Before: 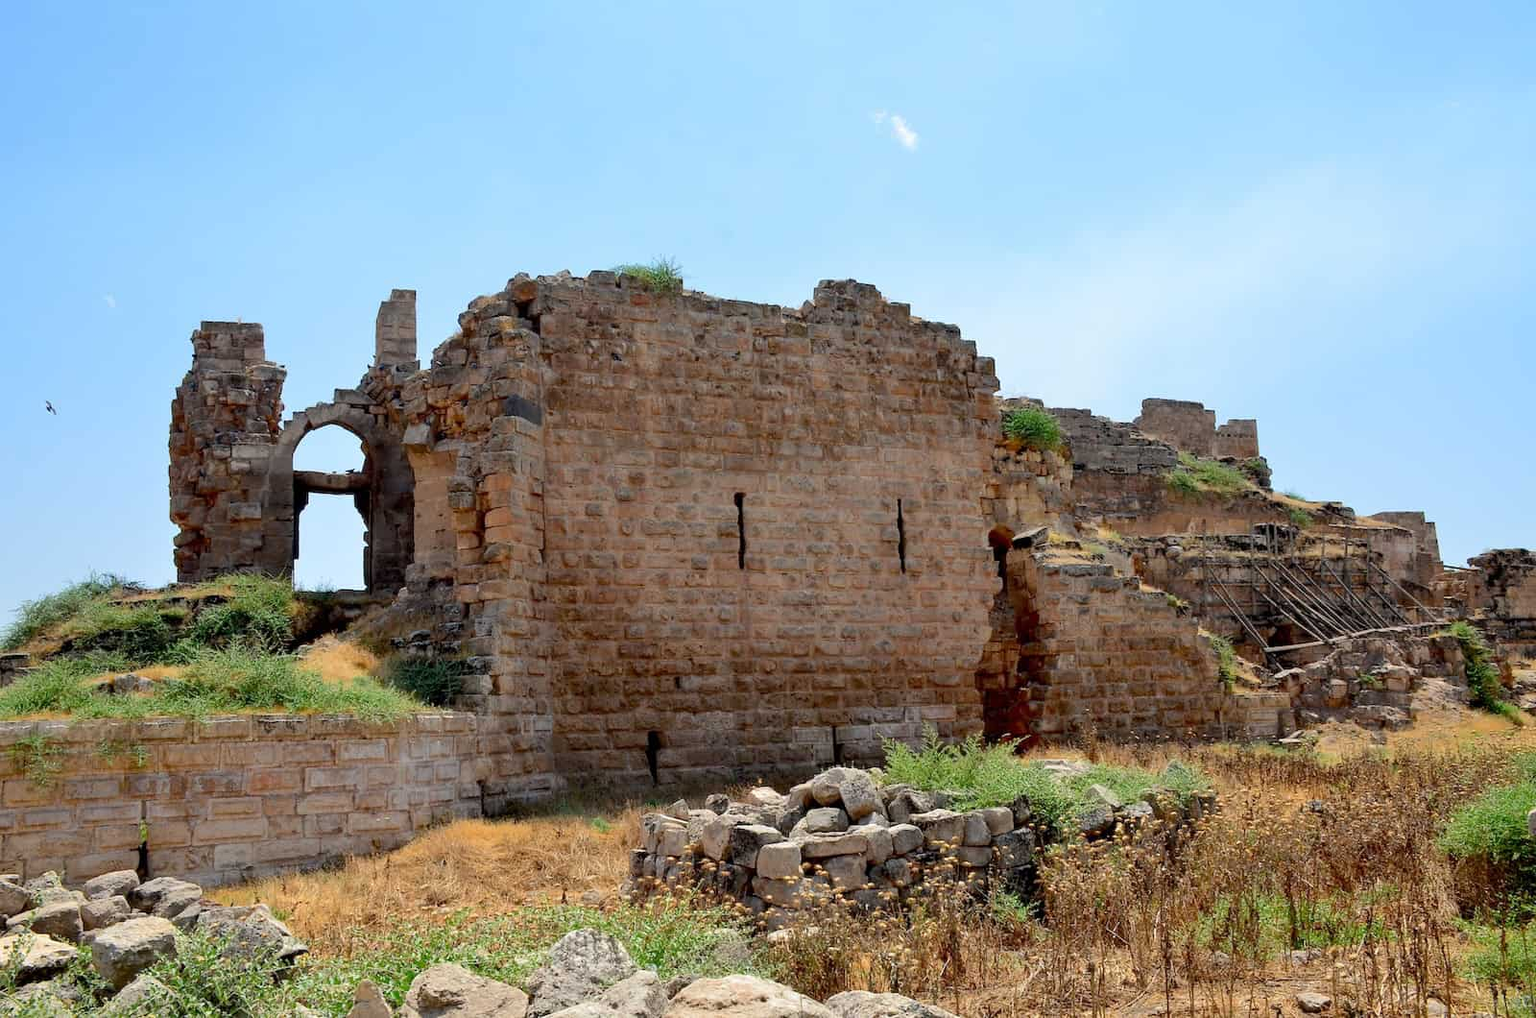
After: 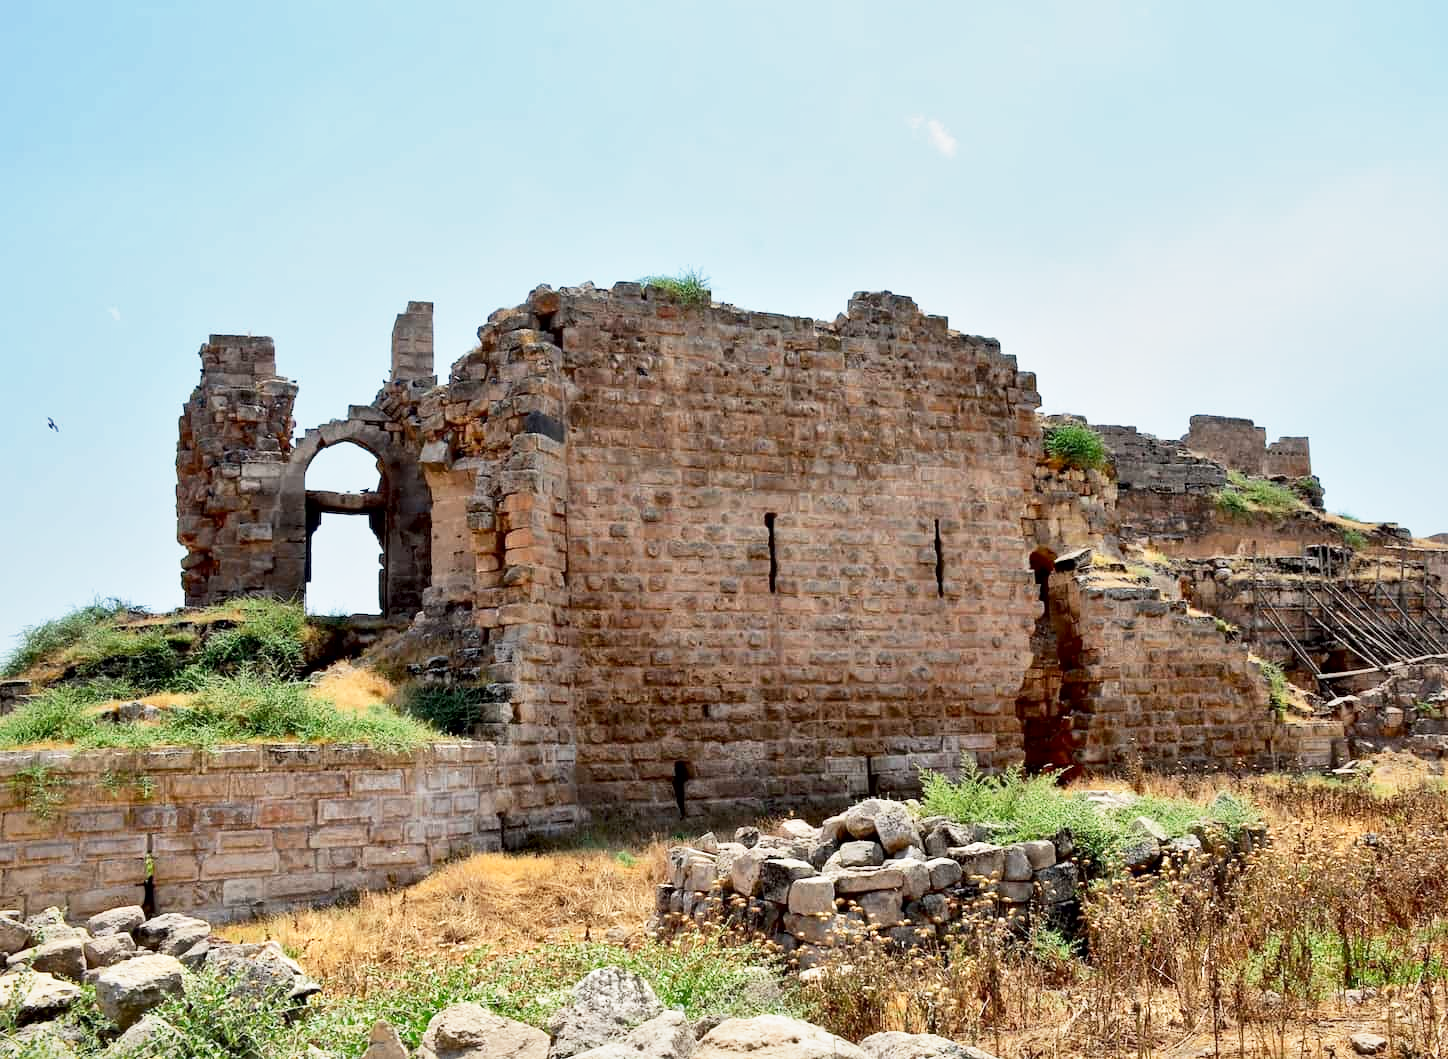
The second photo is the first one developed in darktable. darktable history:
base curve: curves: ch0 [(0, 0) (0.088, 0.125) (0.176, 0.251) (0.354, 0.501) (0.613, 0.749) (1, 0.877)], preserve colors none
crop: right 9.489%, bottom 0.024%
local contrast: mode bilateral grid, contrast 50, coarseness 50, detail 150%, midtone range 0.2
